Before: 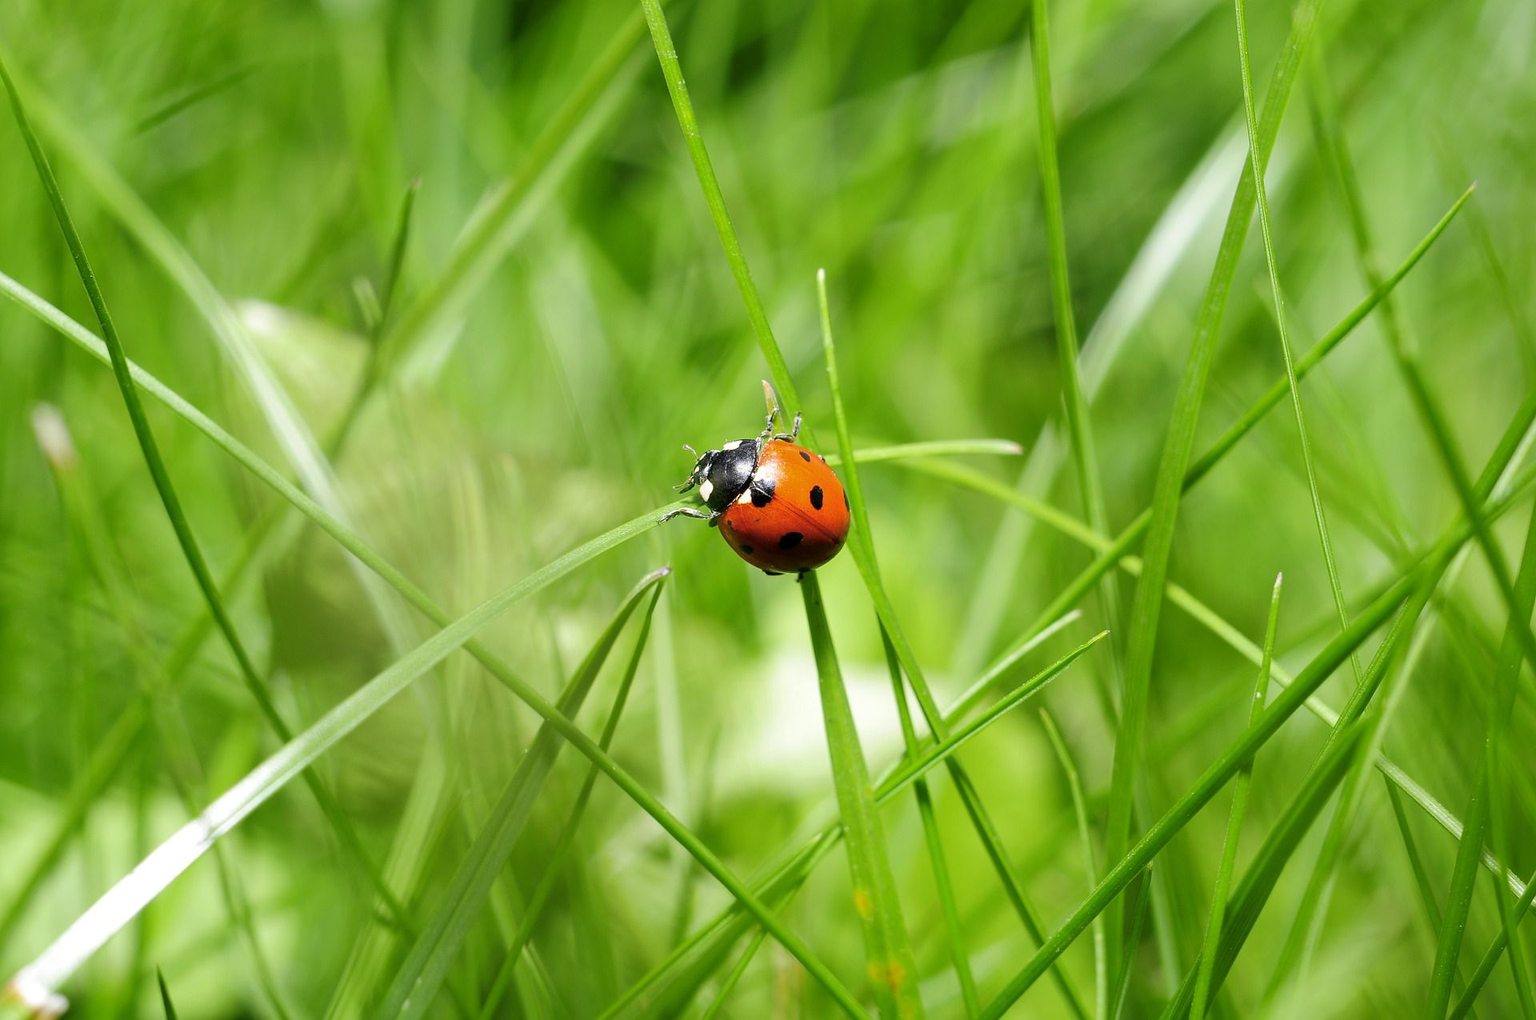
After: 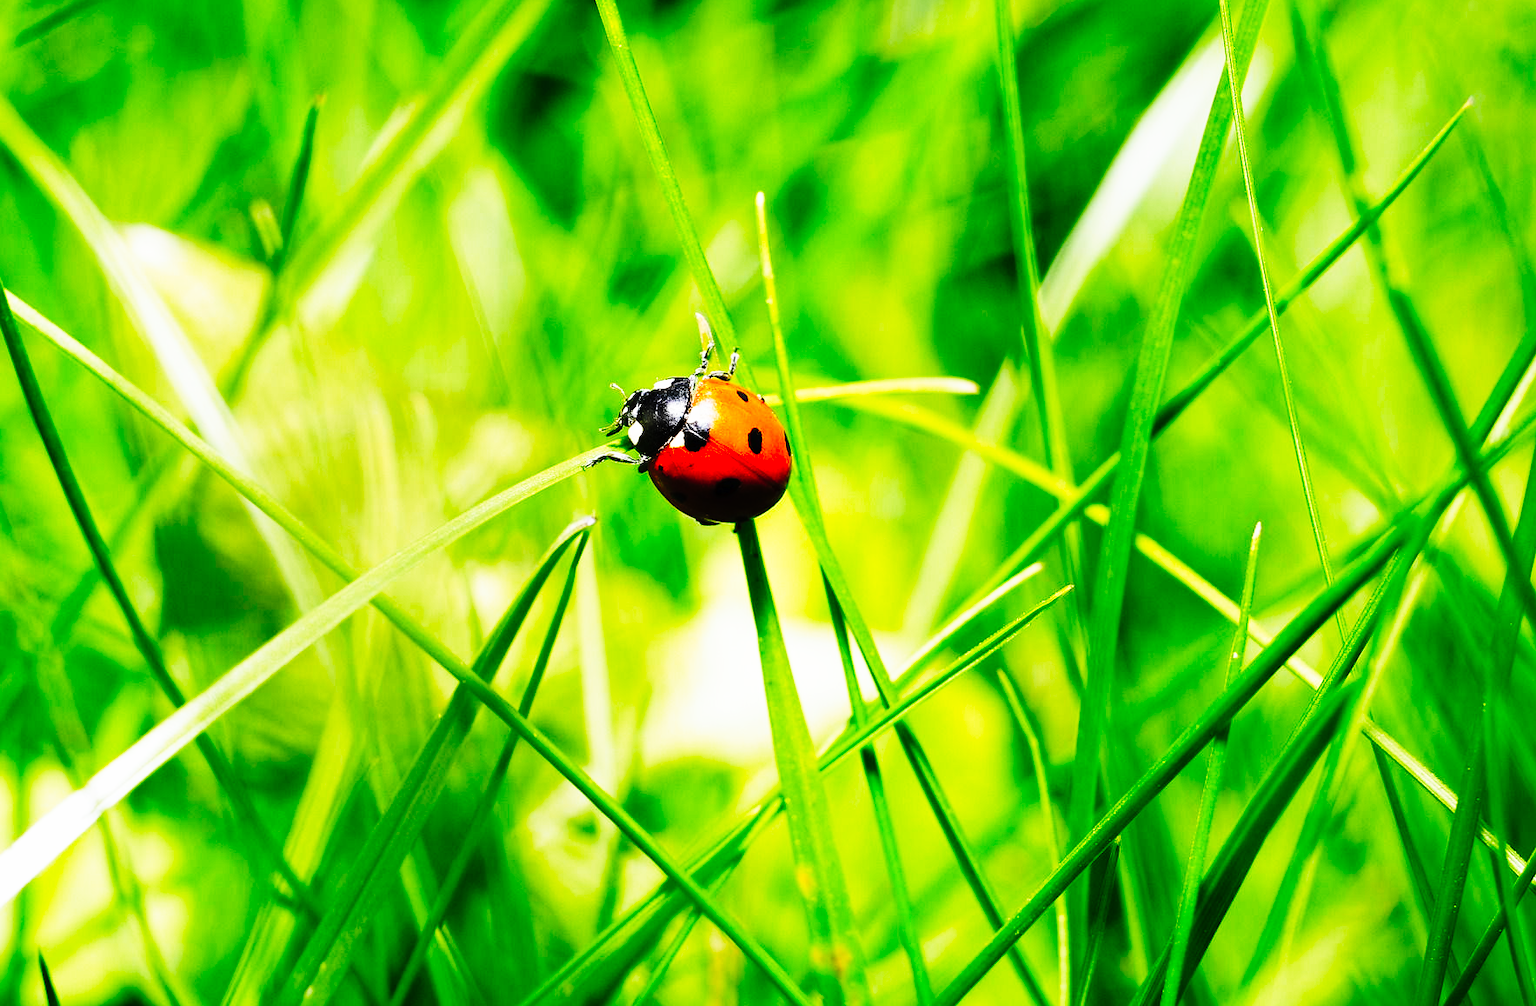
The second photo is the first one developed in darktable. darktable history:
crop and rotate: left 7.922%, top 9.131%
exposure: exposure -0.062 EV, compensate highlight preservation false
tone curve: curves: ch0 [(0, 0) (0.003, 0.005) (0.011, 0.008) (0.025, 0.01) (0.044, 0.014) (0.069, 0.017) (0.1, 0.022) (0.136, 0.028) (0.177, 0.037) (0.224, 0.049) (0.277, 0.091) (0.335, 0.168) (0.399, 0.292) (0.468, 0.463) (0.543, 0.637) (0.623, 0.792) (0.709, 0.903) (0.801, 0.963) (0.898, 0.985) (1, 1)], preserve colors none
